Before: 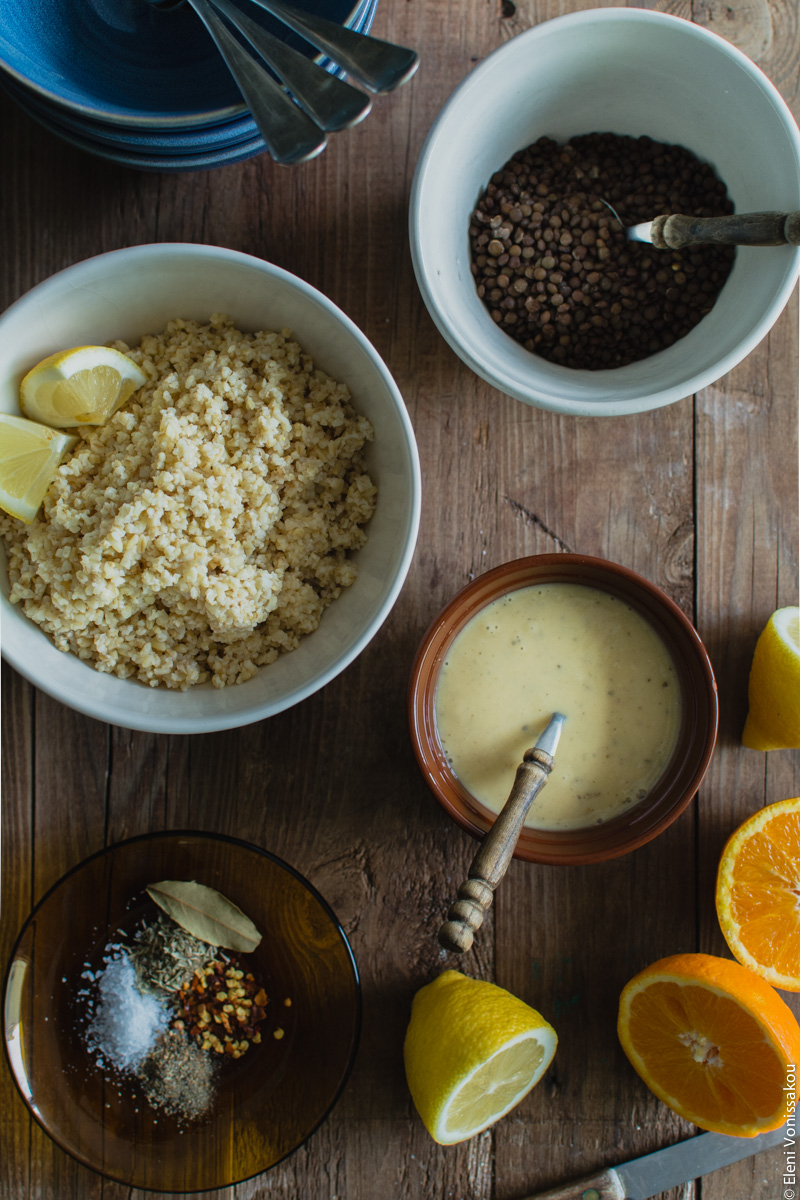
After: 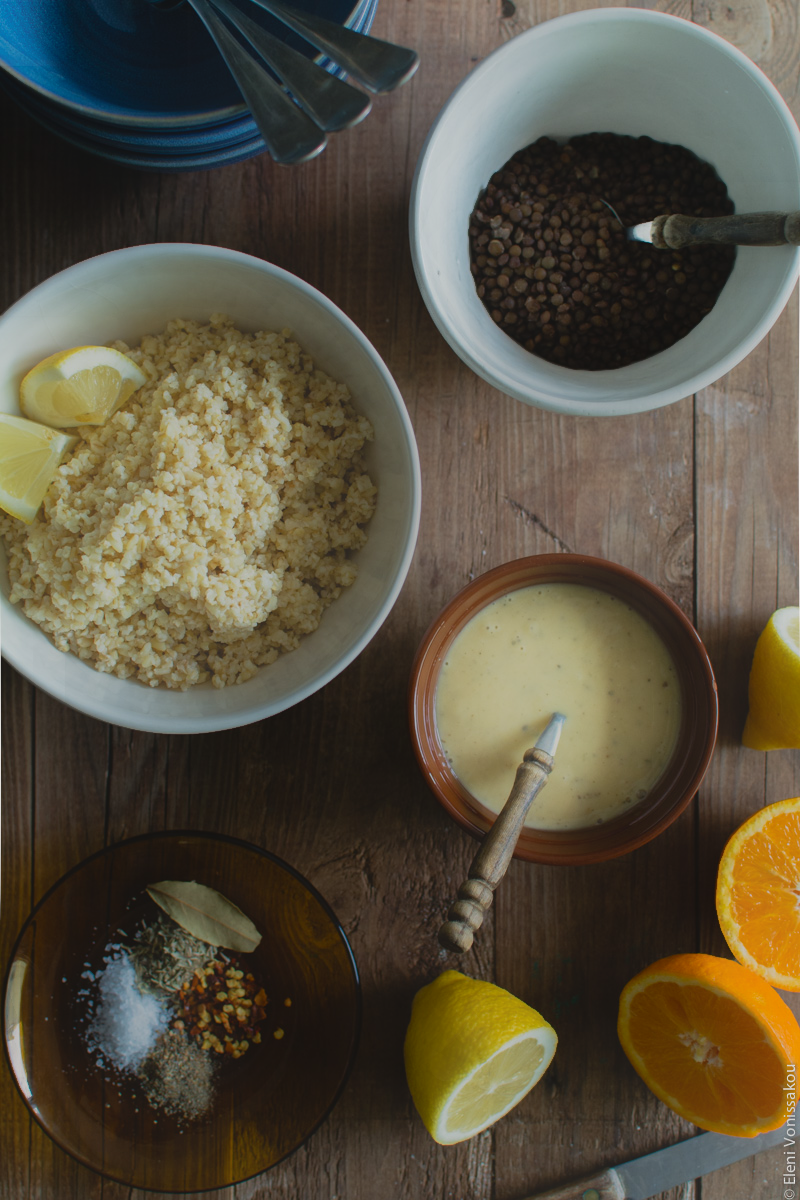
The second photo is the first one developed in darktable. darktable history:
contrast equalizer: octaves 7, y [[0.6 ×6], [0.55 ×6], [0 ×6], [0 ×6], [0 ×6]], mix -1
